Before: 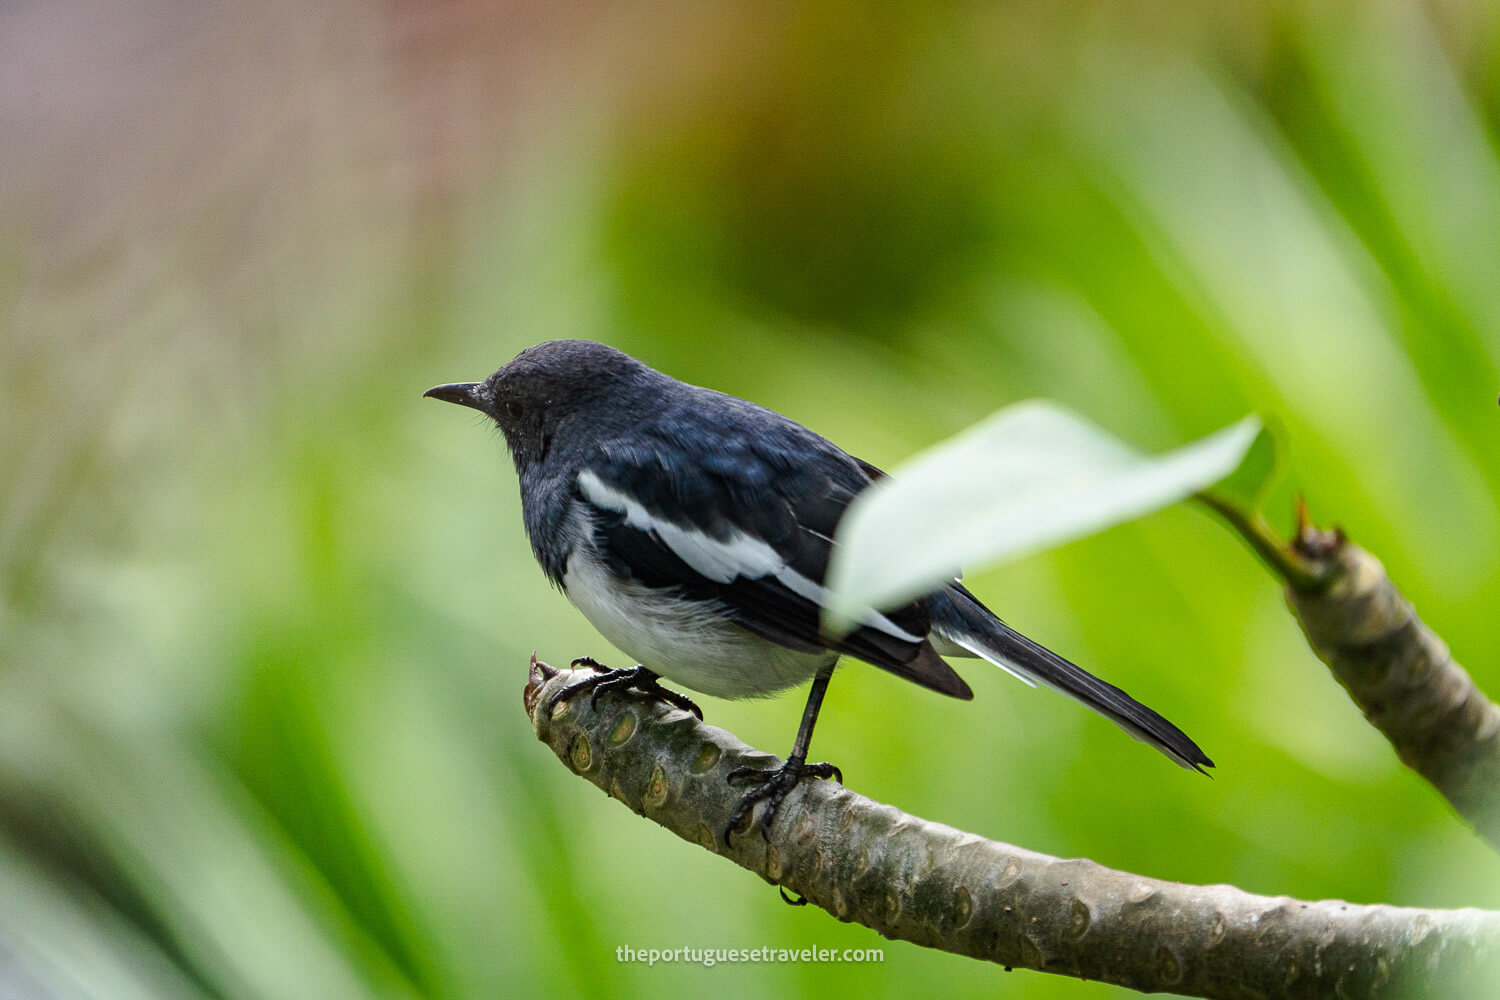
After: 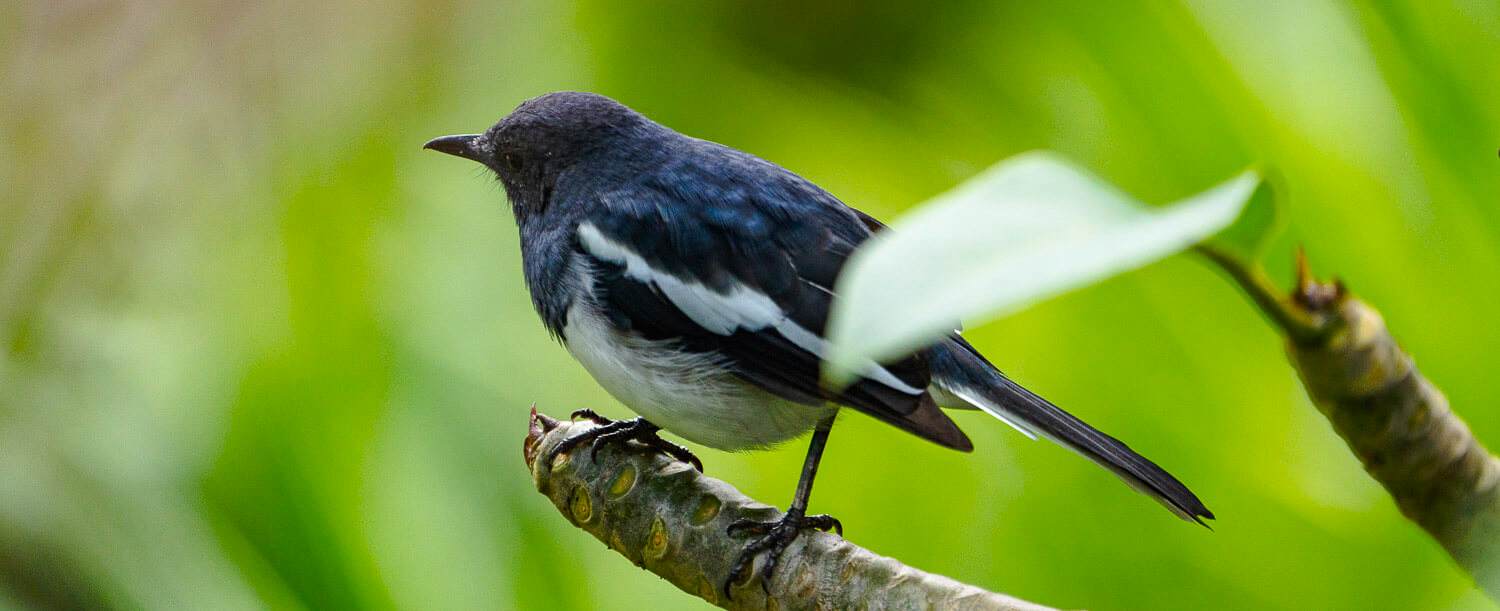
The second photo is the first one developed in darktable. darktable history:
crop and rotate: top 24.826%, bottom 13.989%
color balance rgb: perceptual saturation grading › global saturation 31.182%, global vibrance 20%
